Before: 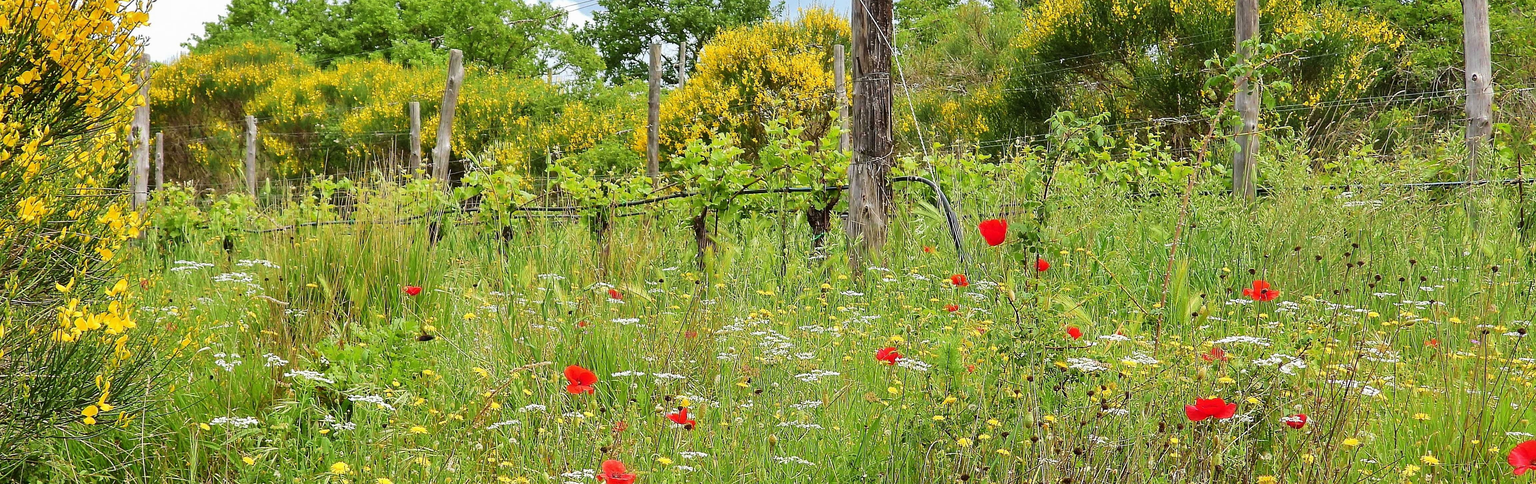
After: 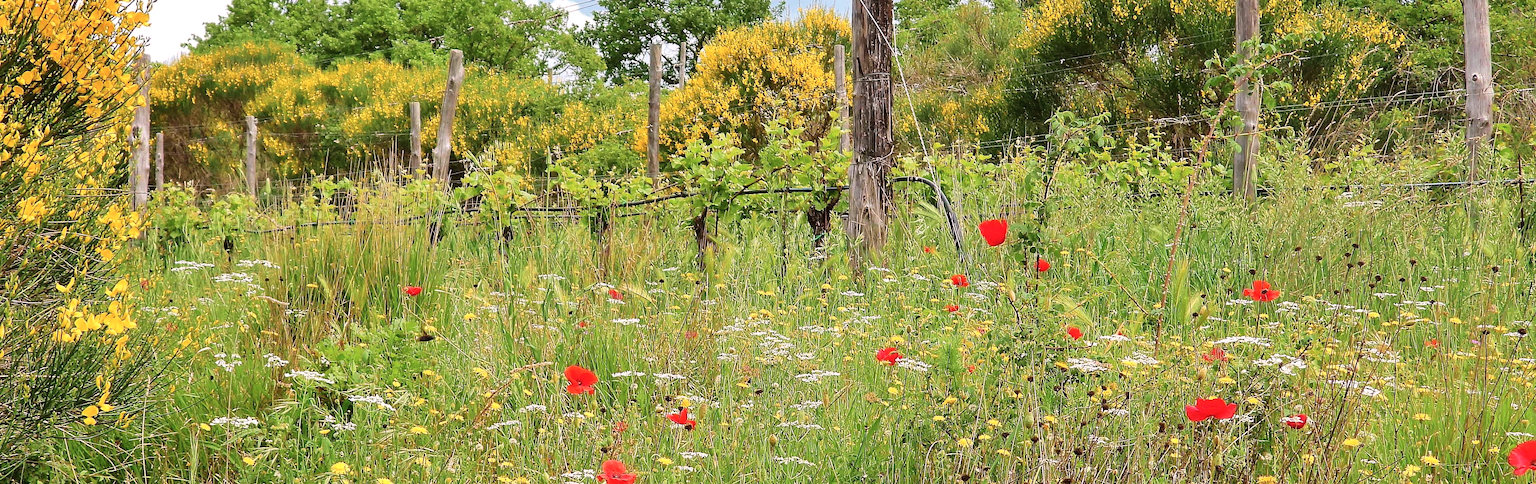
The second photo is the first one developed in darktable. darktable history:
color correction: highlights a* -4.18, highlights b* -10.81
white balance: red 1.127, blue 0.943
